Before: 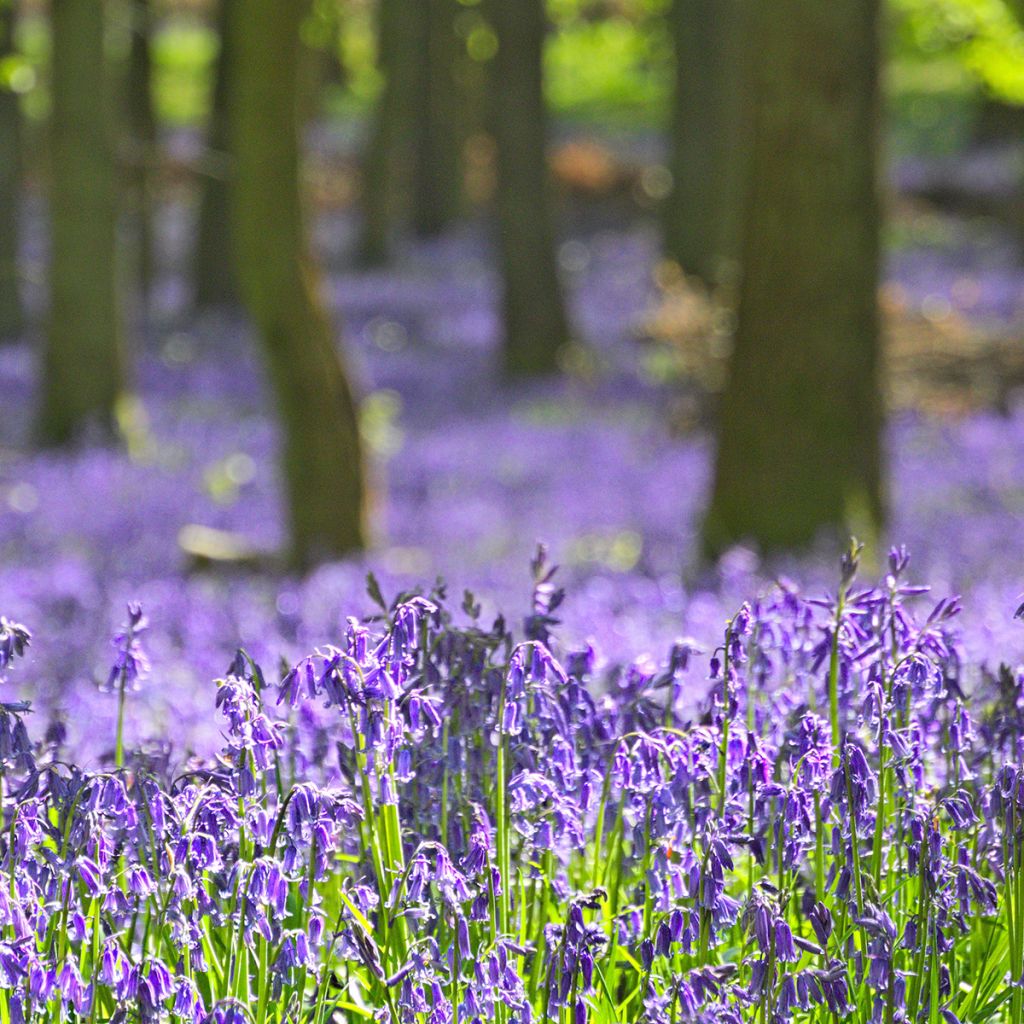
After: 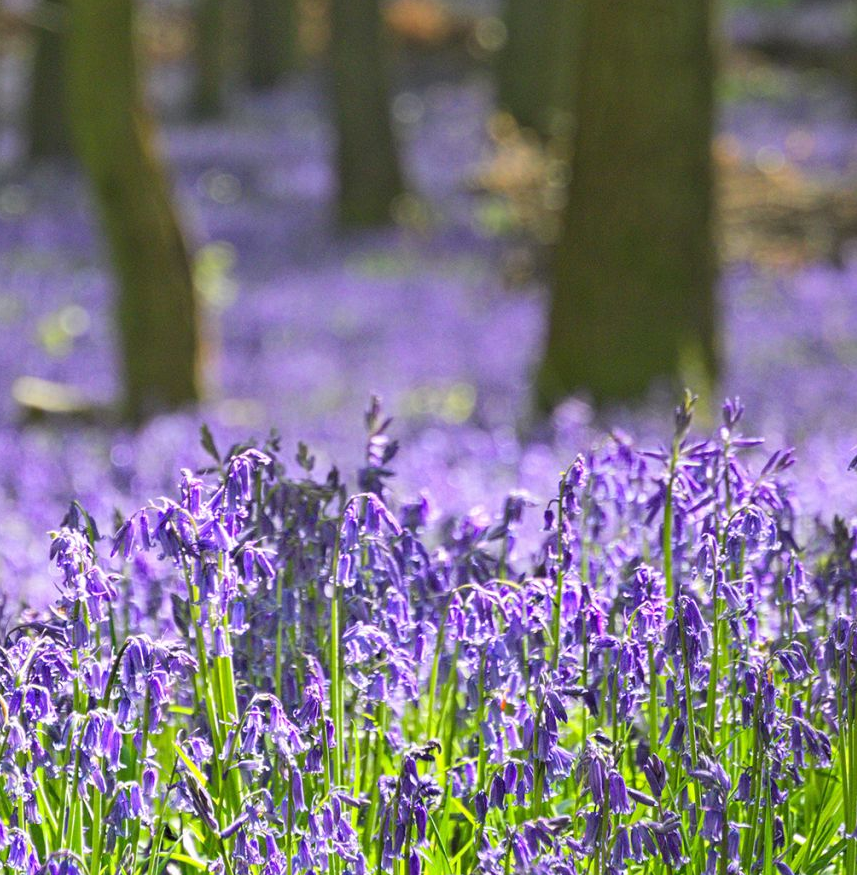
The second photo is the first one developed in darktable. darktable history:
crop: left 16.273%, top 14.534%
